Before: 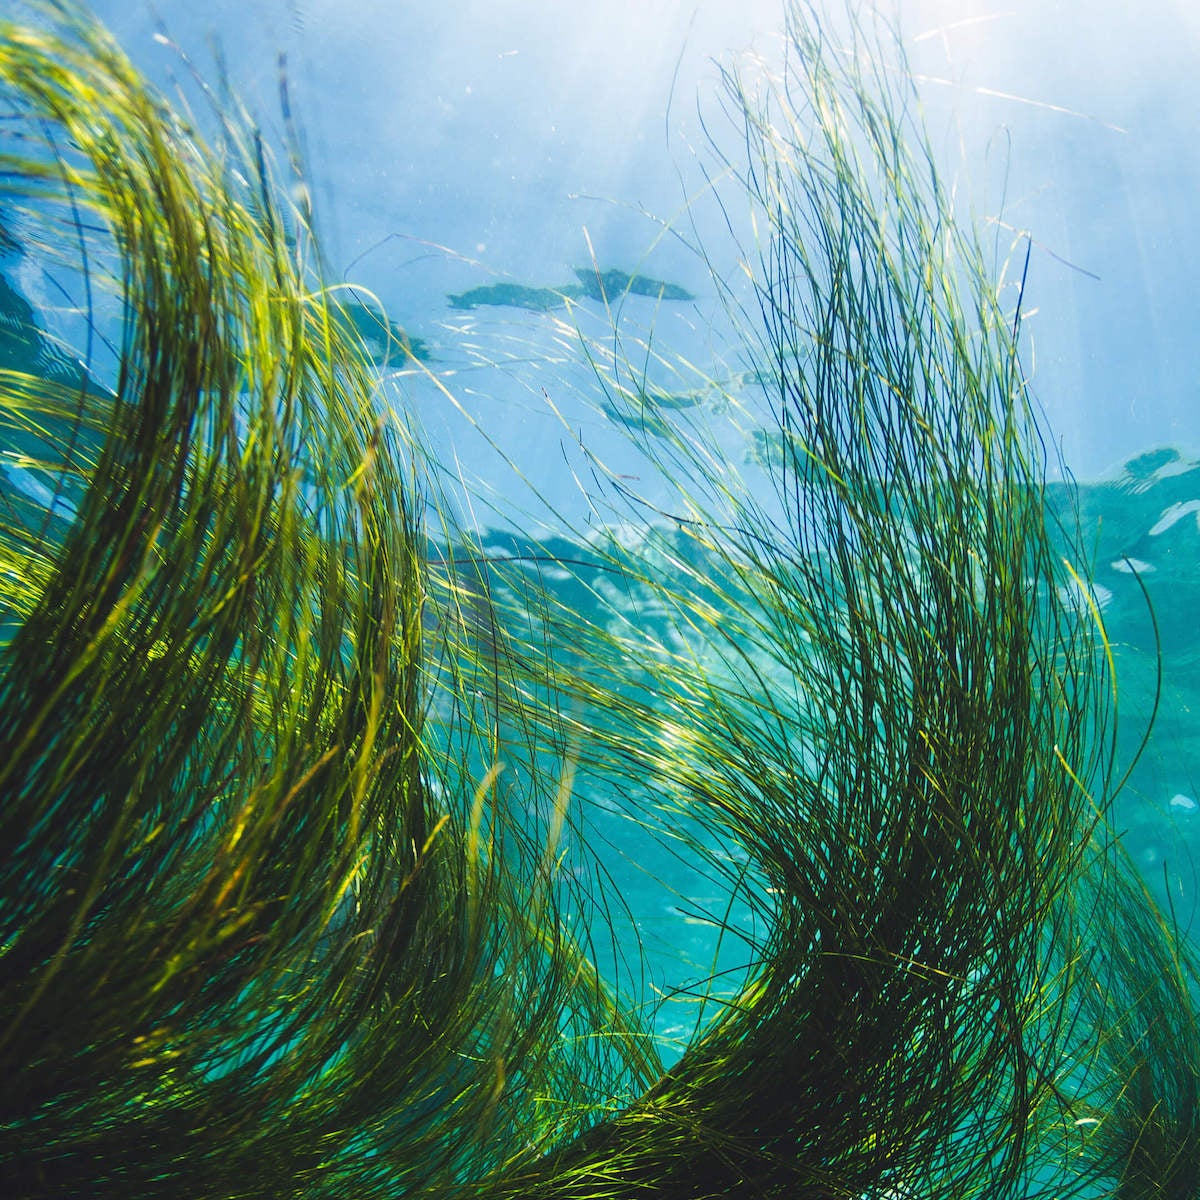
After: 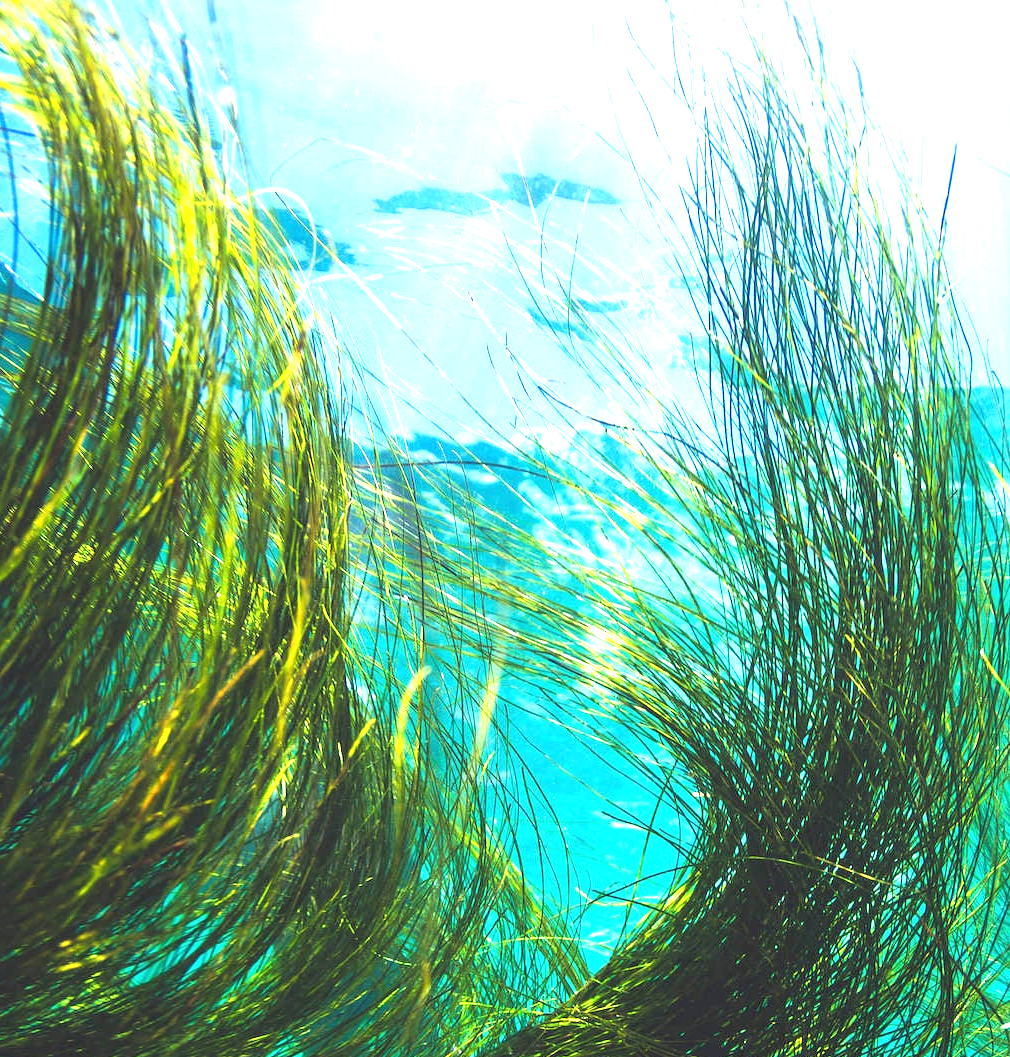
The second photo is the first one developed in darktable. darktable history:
crop: left 6.233%, top 8.066%, right 9.542%, bottom 3.836%
tone equalizer: on, module defaults
exposure: black level correction 0, exposure 1.385 EV, compensate highlight preservation false
